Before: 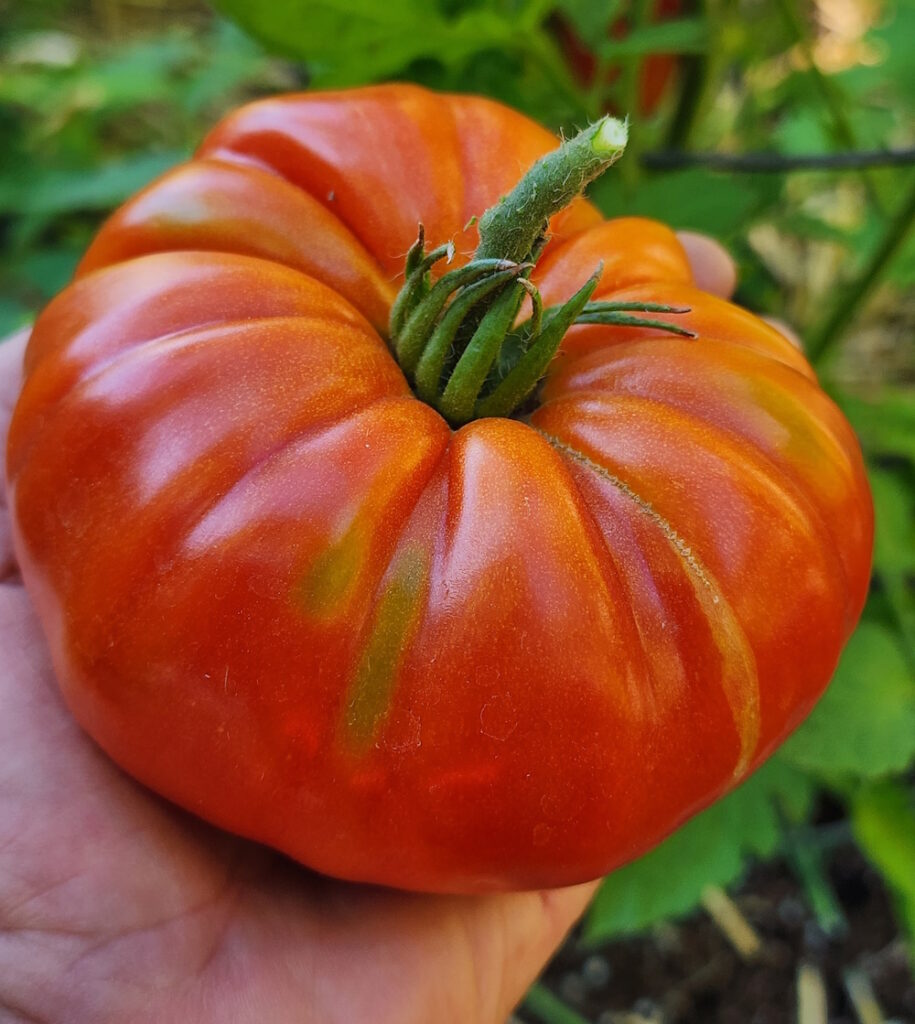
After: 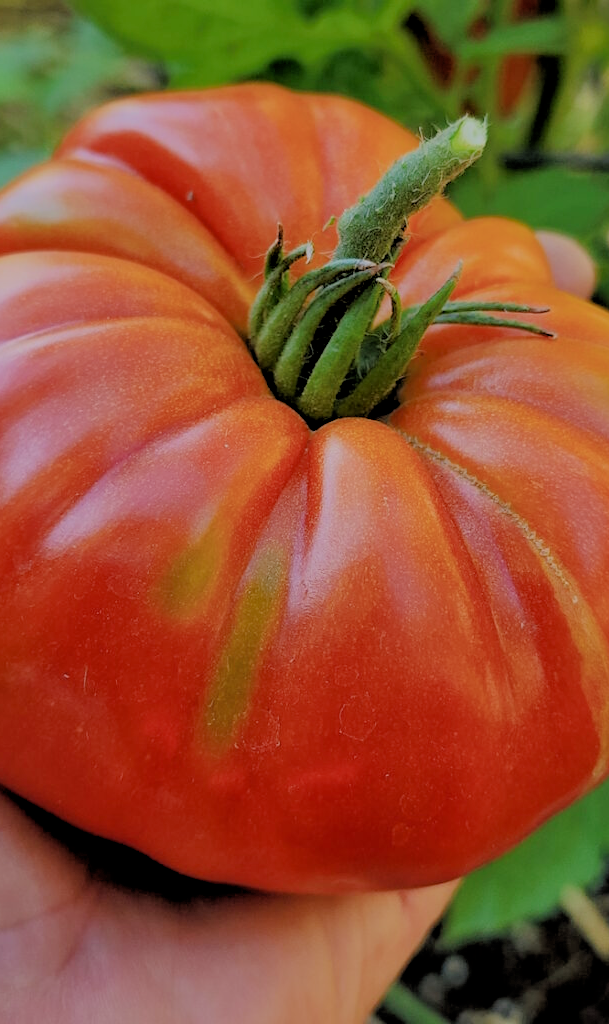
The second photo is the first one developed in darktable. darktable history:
crop: left 15.419%, right 17.914%
rgb levels: levels [[0.013, 0.434, 0.89], [0, 0.5, 1], [0, 0.5, 1]]
filmic rgb: black relative exposure -6.59 EV, white relative exposure 4.71 EV, hardness 3.13, contrast 0.805
